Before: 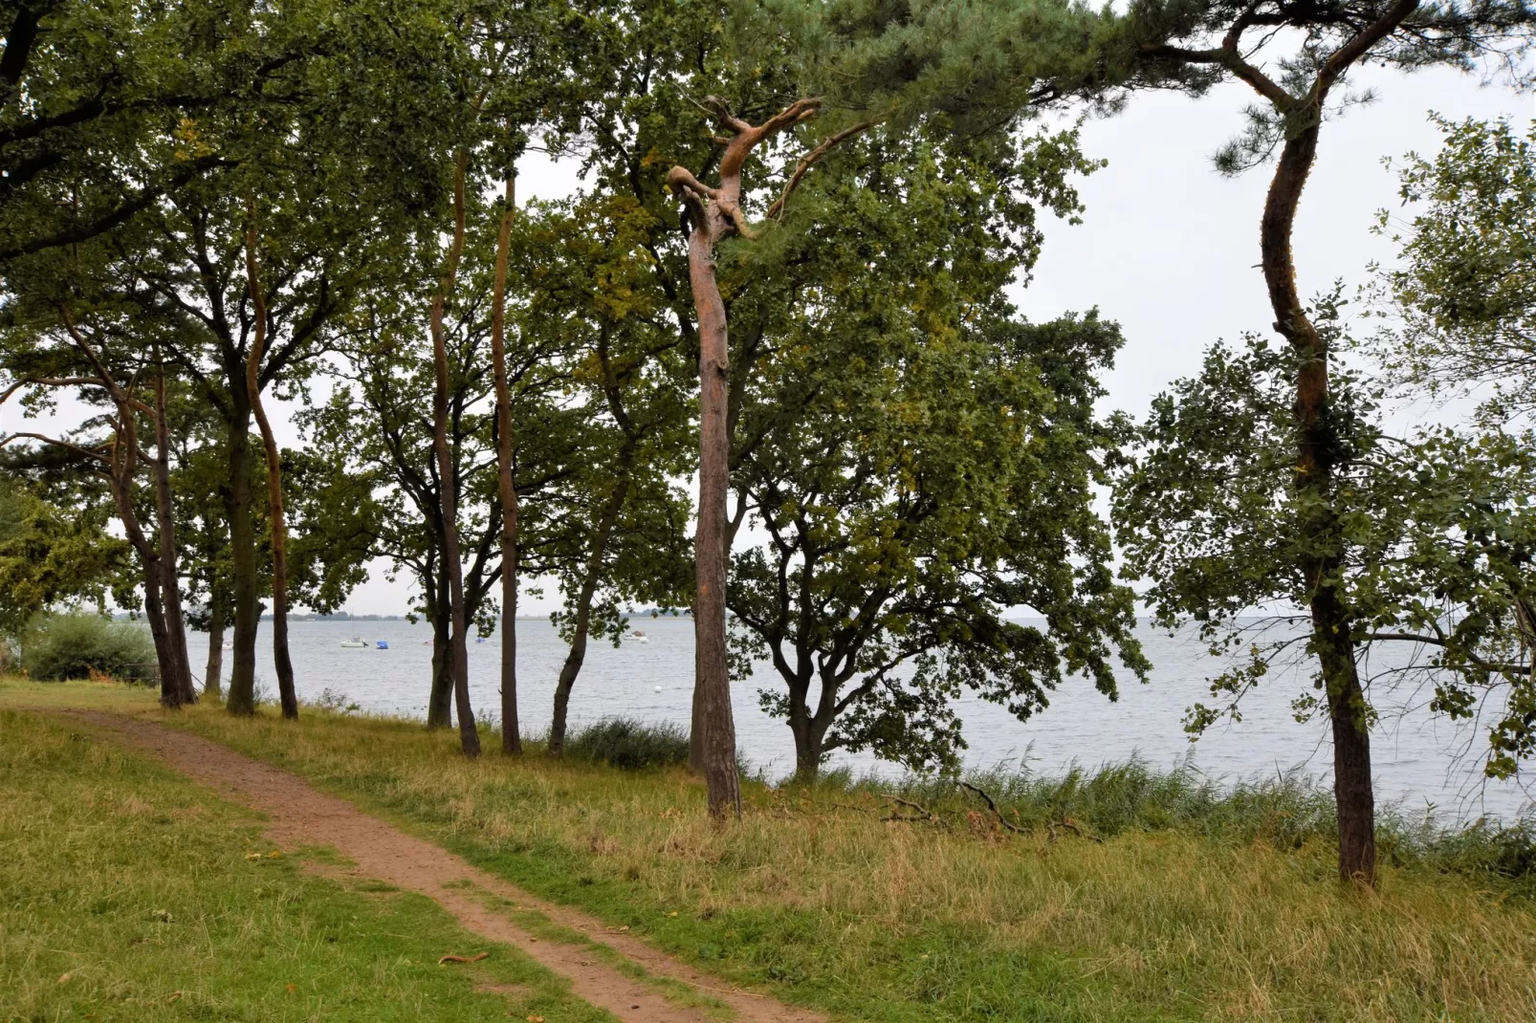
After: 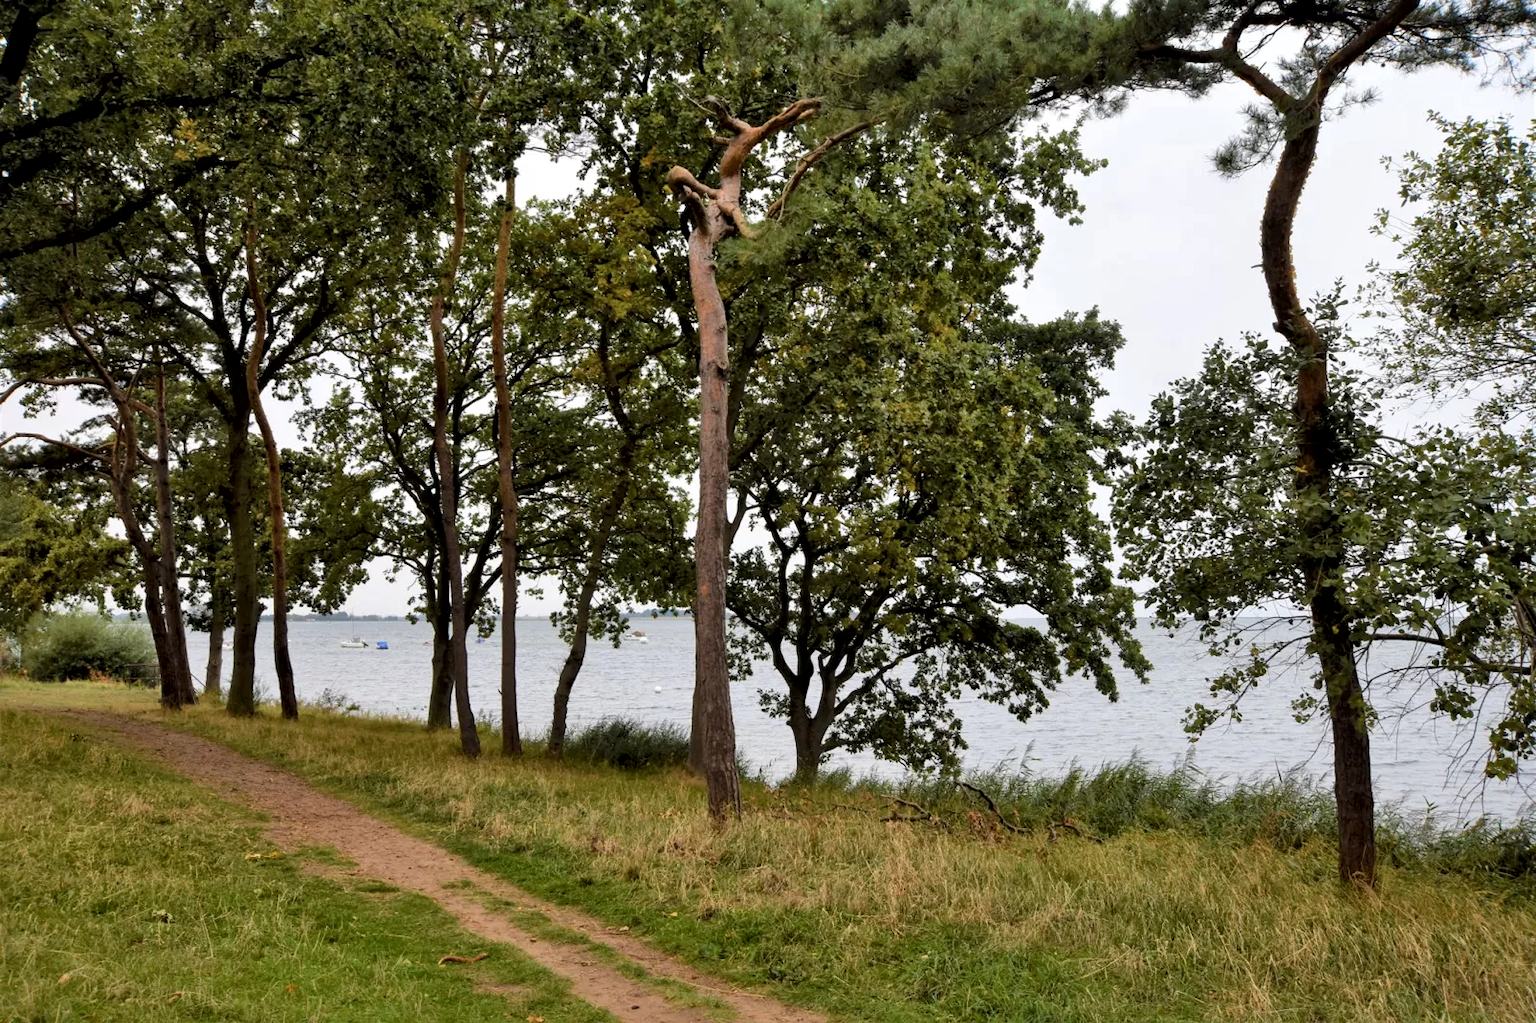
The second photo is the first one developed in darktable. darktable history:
local contrast: mode bilateral grid, contrast 20, coarseness 51, detail 157%, midtone range 0.2
